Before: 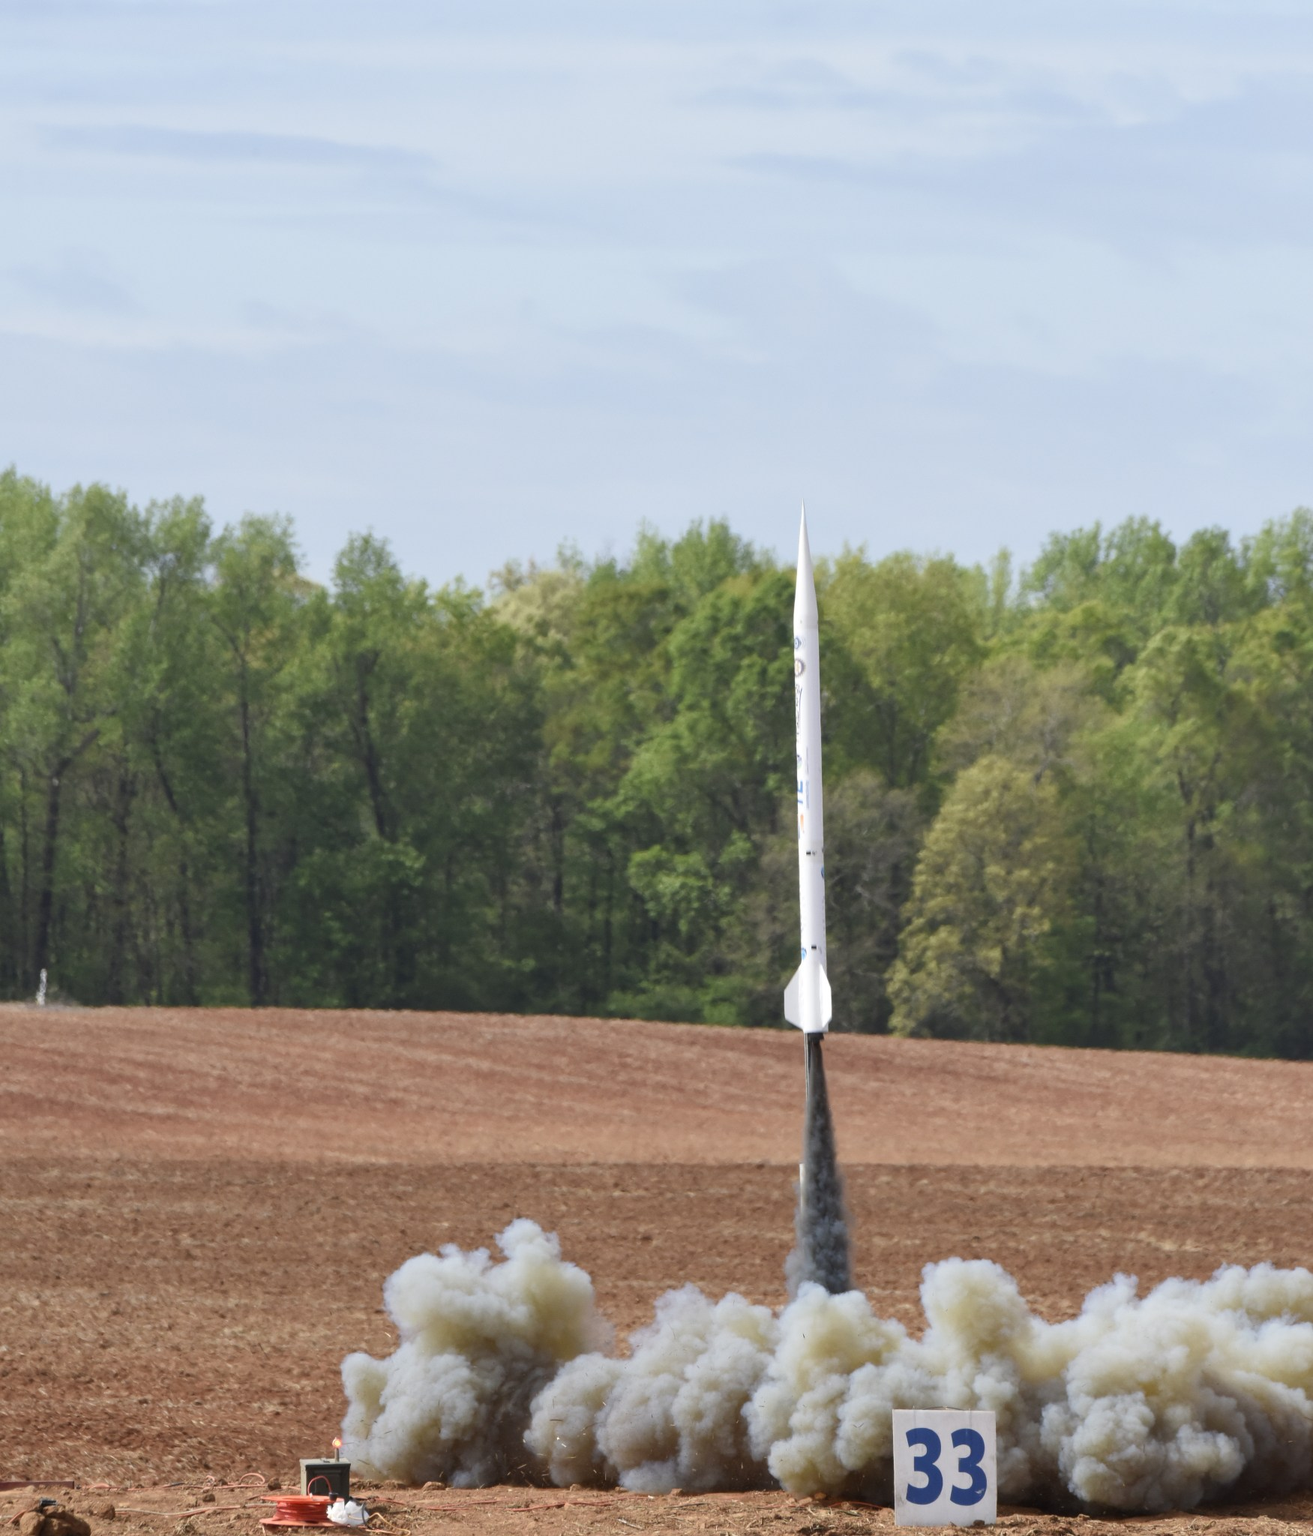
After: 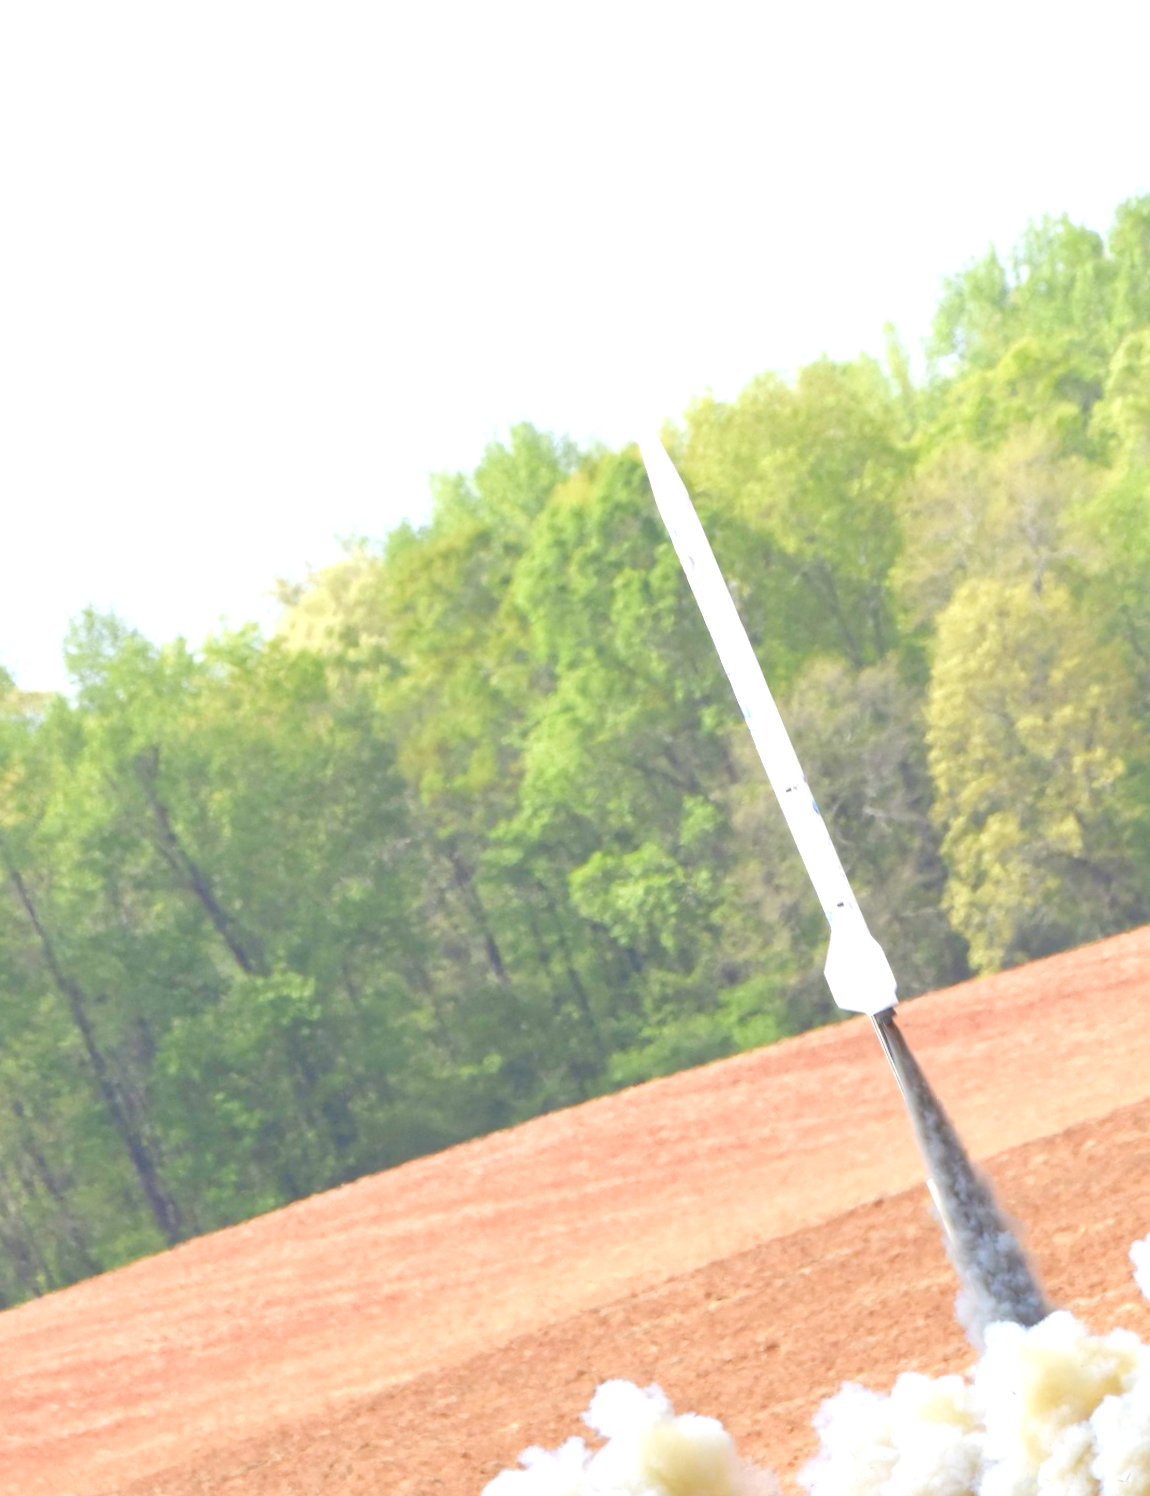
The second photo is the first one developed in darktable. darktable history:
crop and rotate: angle 21.05°, left 6.842%, right 4.227%, bottom 1.102%
levels: levels [0.008, 0.318, 0.836]
exposure: black level correction 0.001, exposure 0.5 EV, compensate exposure bias true, compensate highlight preservation false
